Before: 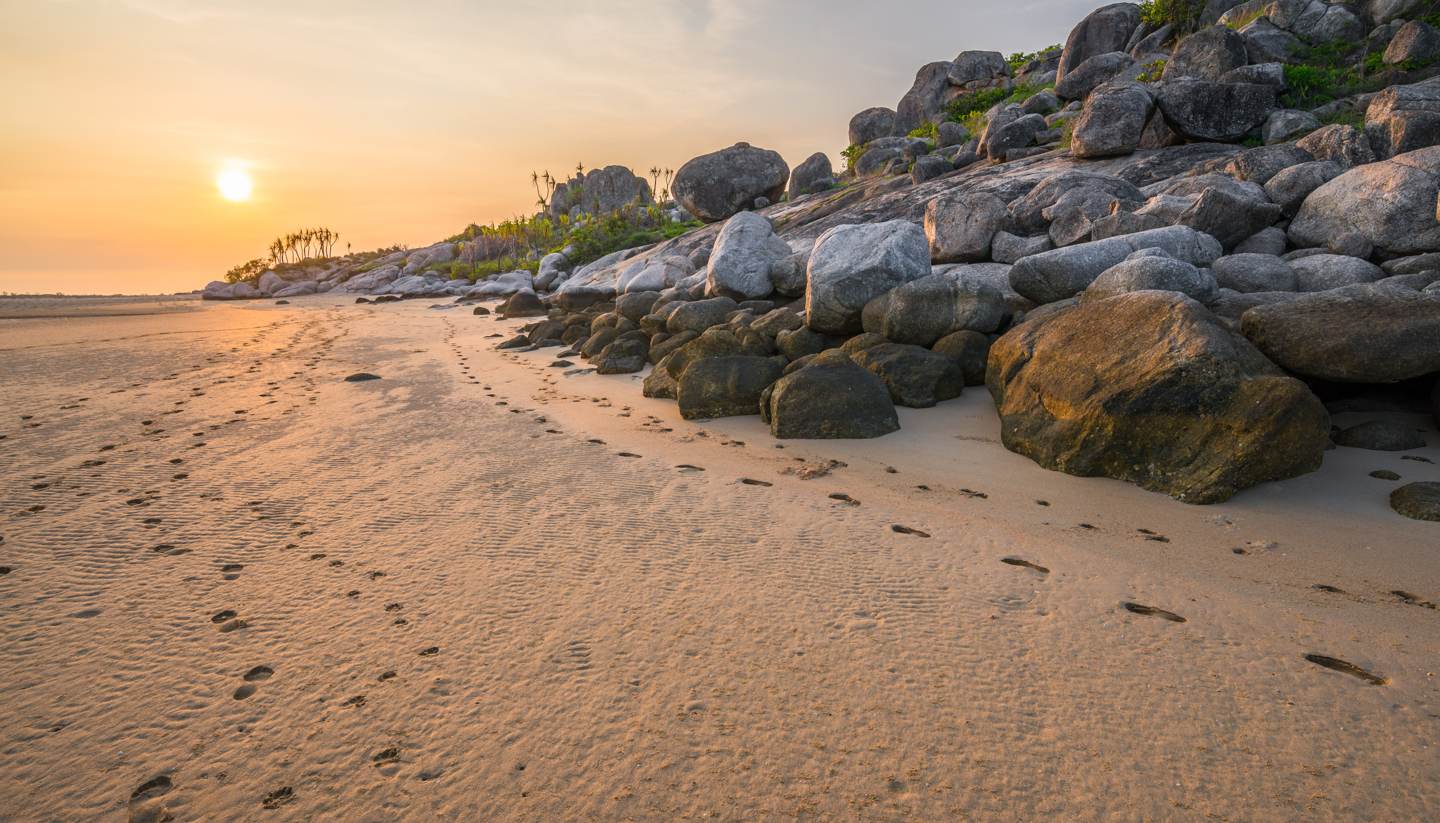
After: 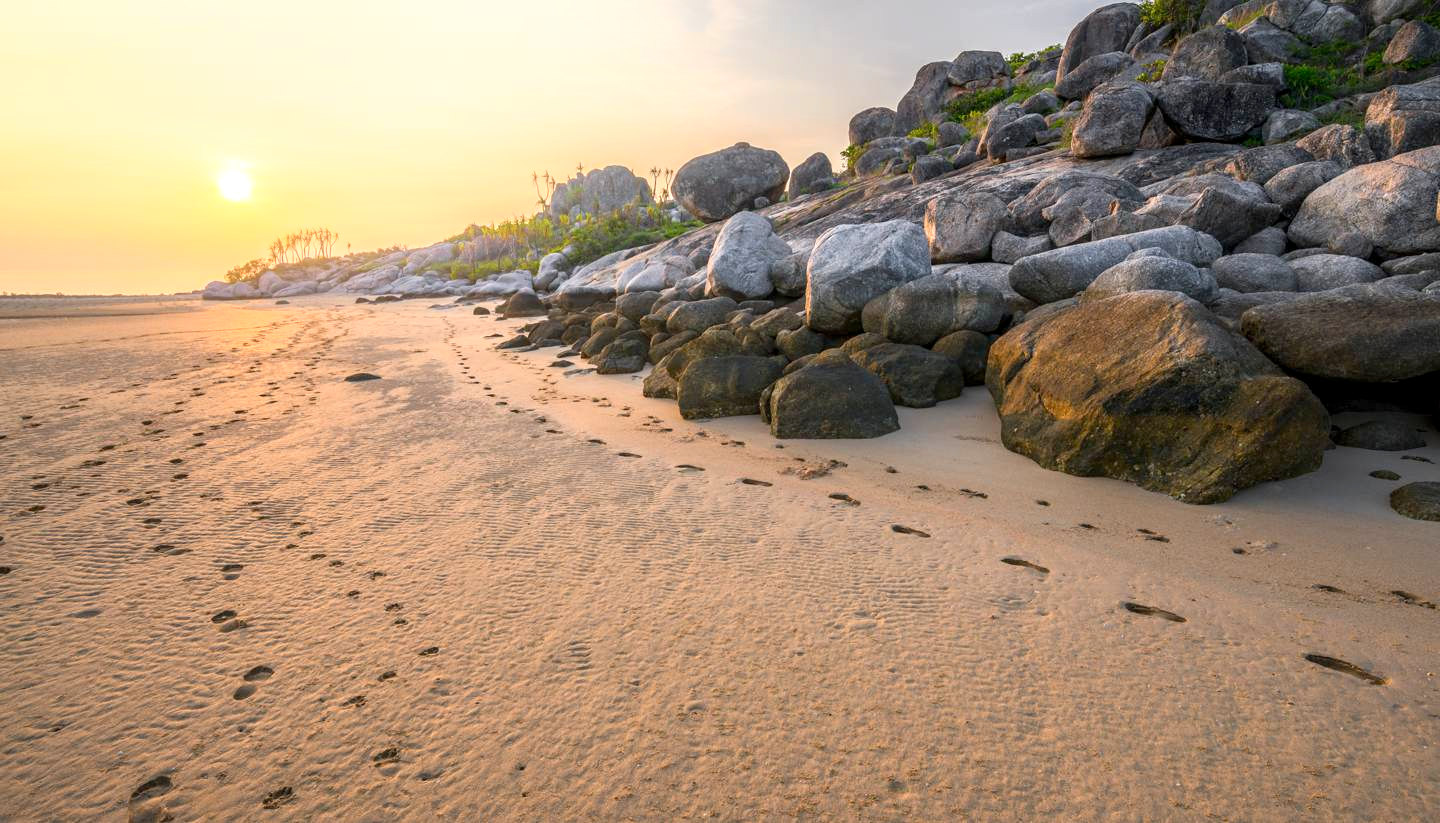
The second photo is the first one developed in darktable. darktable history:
bloom: size 15%, threshold 97%, strength 7%
exposure: black level correction 0.003, exposure 0.383 EV, compensate highlight preservation false
